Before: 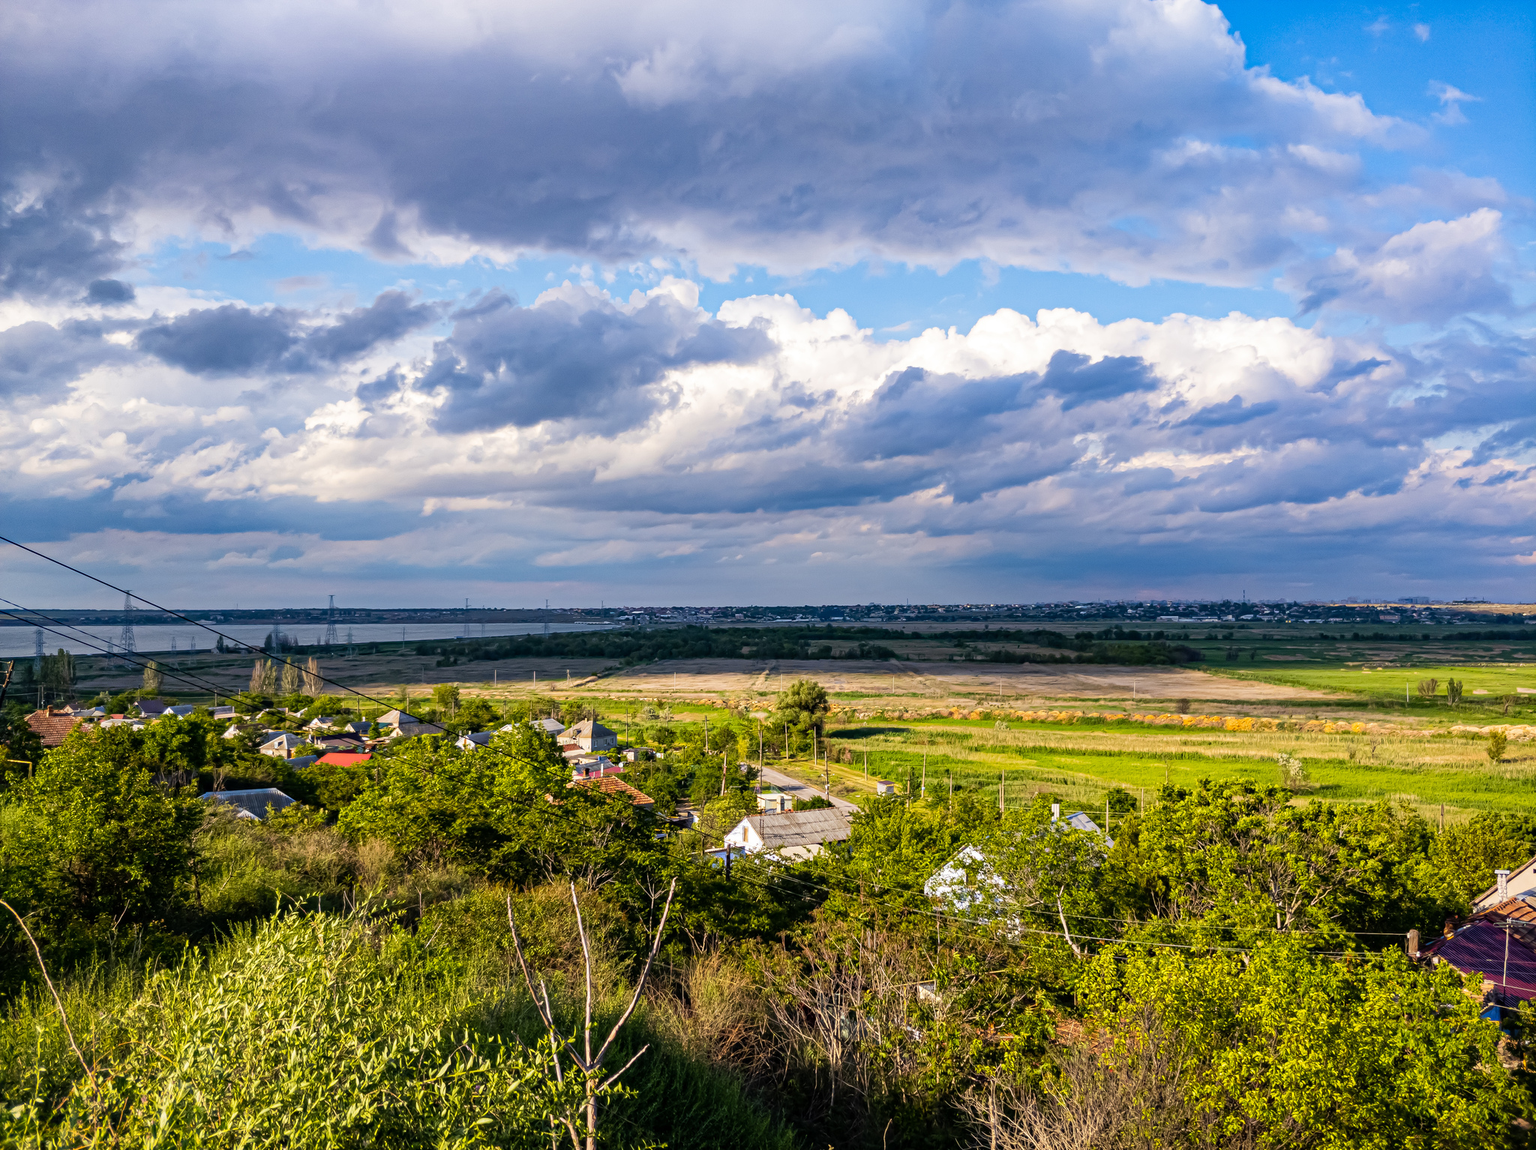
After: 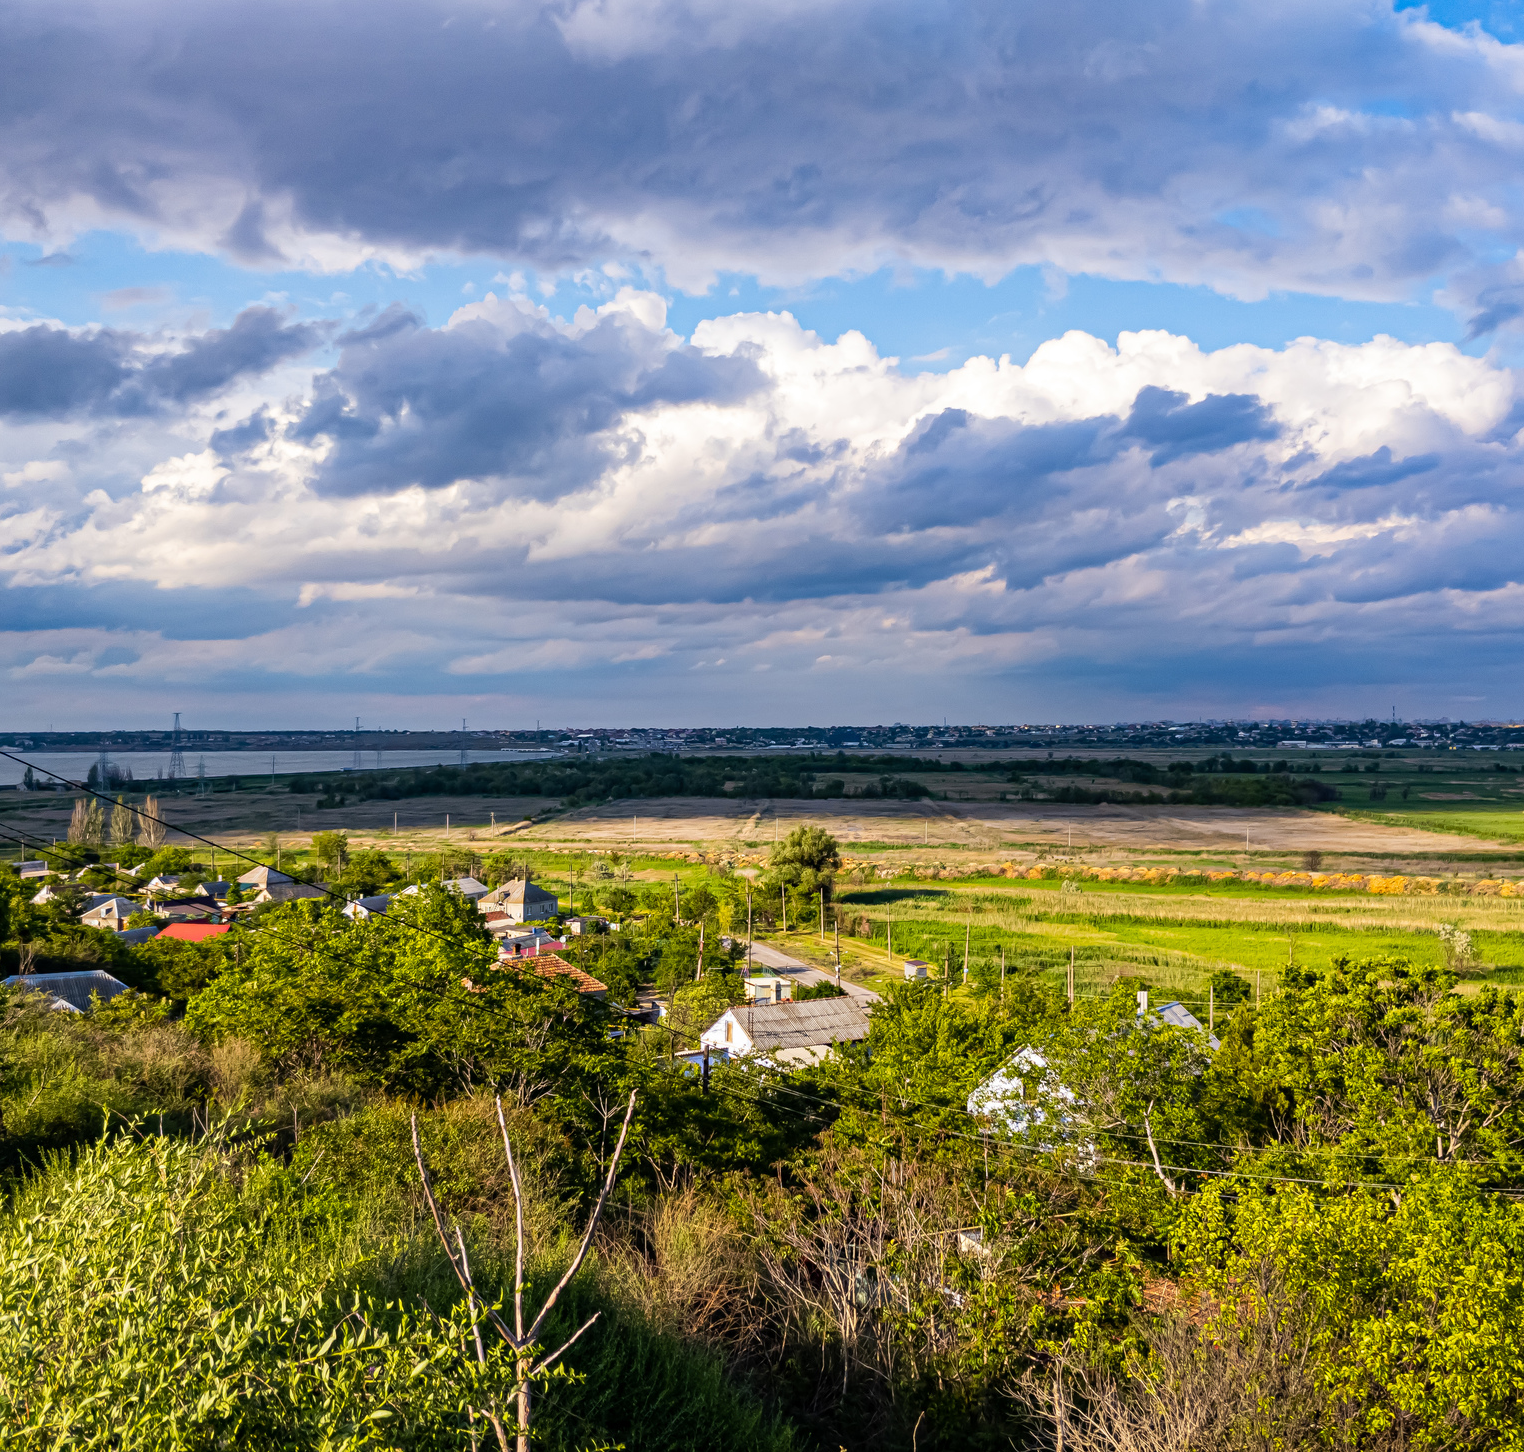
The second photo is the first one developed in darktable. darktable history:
crop and rotate: left 12.972%, top 5.313%, right 12.599%
